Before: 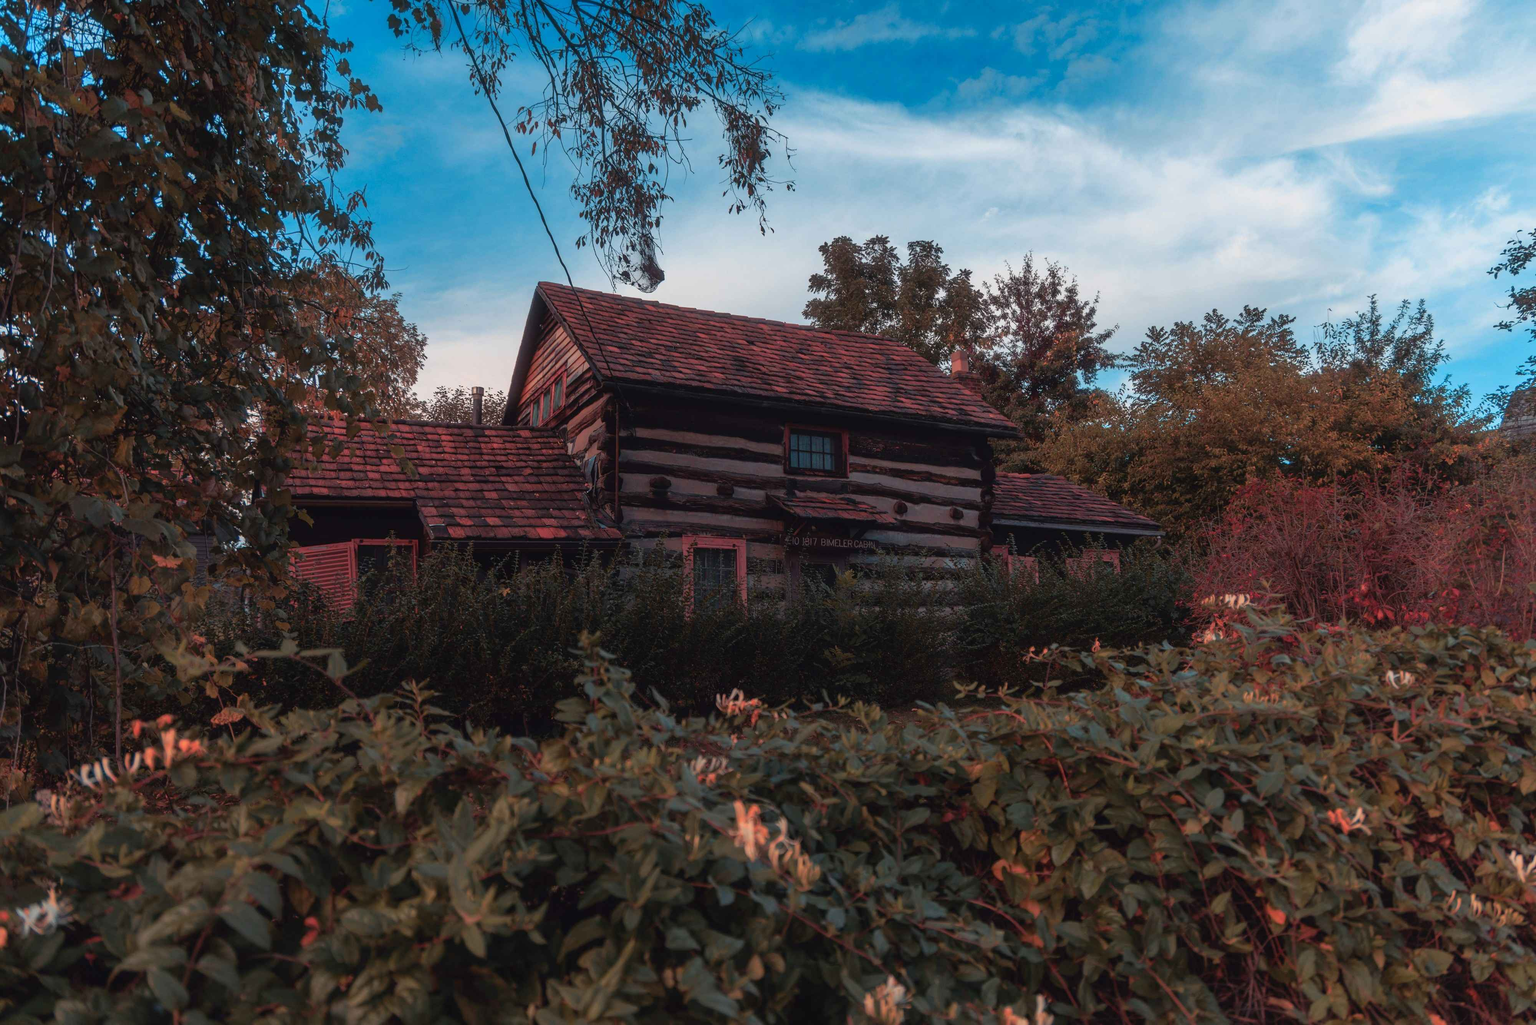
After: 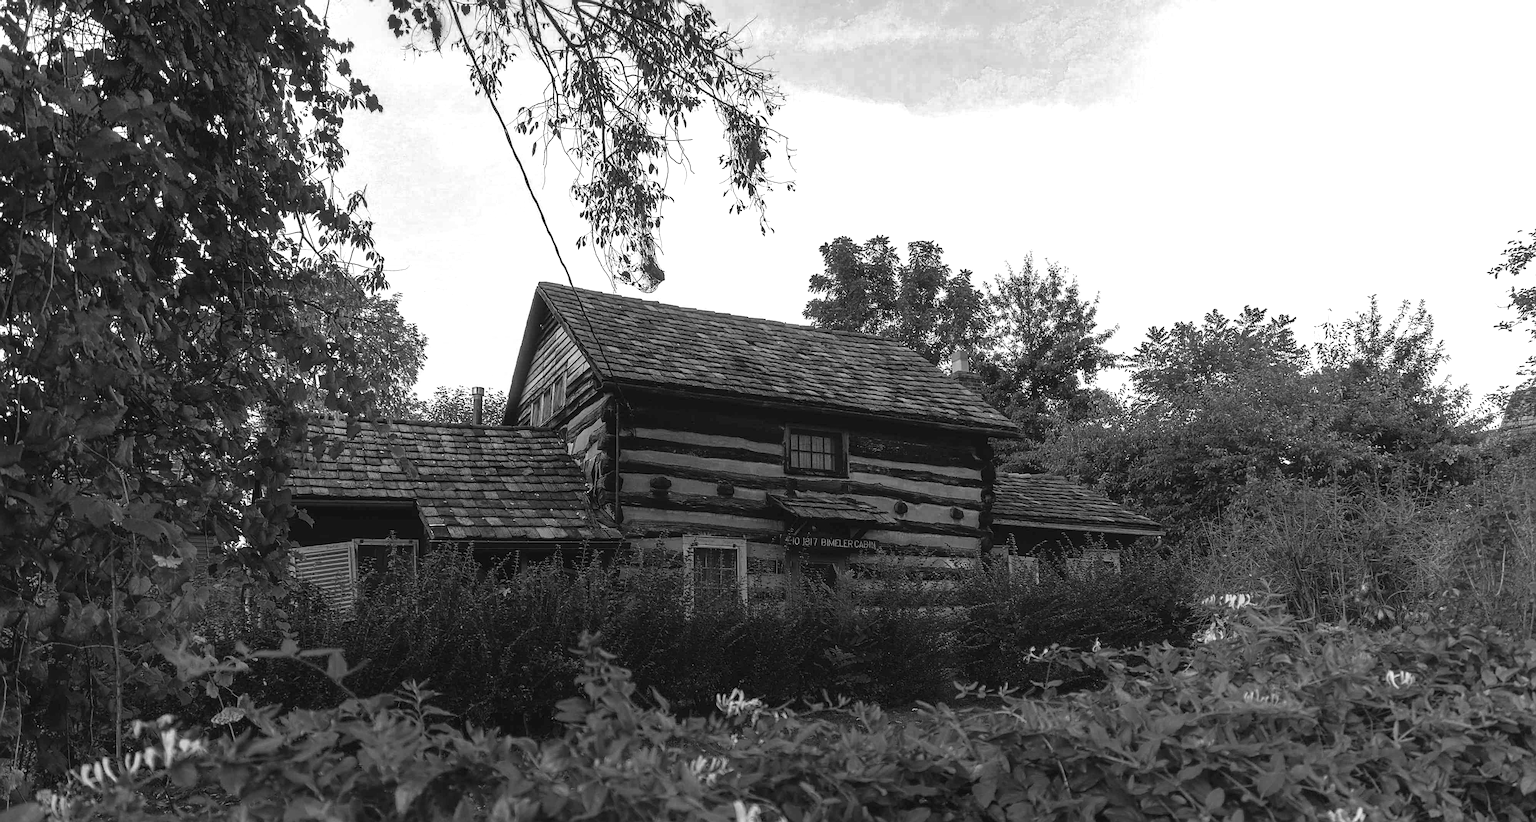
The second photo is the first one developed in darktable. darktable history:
crop: bottom 19.702%
exposure: exposure 0.64 EV, compensate highlight preservation false
contrast brightness saturation: contrast 0.038, saturation 0.164
velvia: strength 50.55%, mid-tones bias 0.502
color zones: curves: ch0 [(0, 0.613) (0.01, 0.613) (0.245, 0.448) (0.498, 0.529) (0.642, 0.665) (0.879, 0.777) (0.99, 0.613)]; ch1 [(0, 0) (0.143, 0) (0.286, 0) (0.429, 0) (0.571, 0) (0.714, 0) (0.857, 0)]
sharpen: amount 0.898
tone equalizer: edges refinement/feathering 500, mask exposure compensation -1.57 EV, preserve details no
